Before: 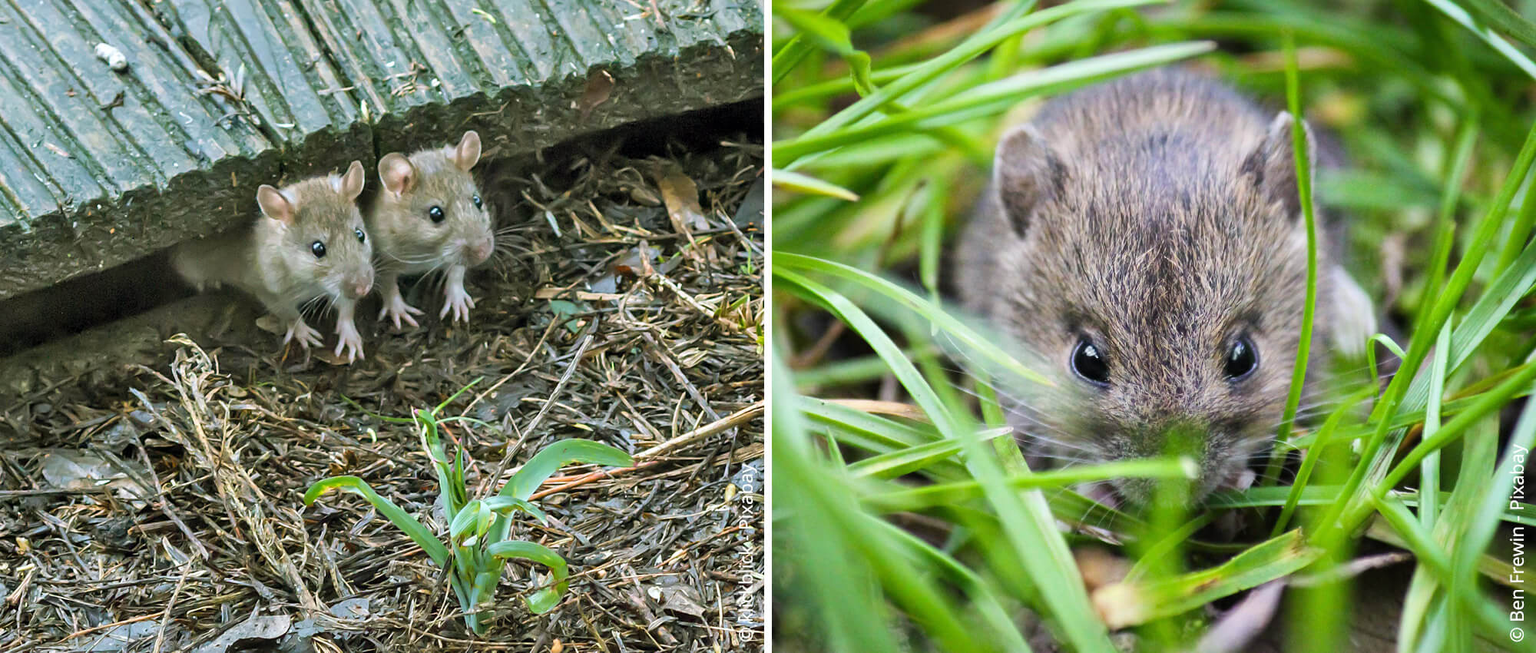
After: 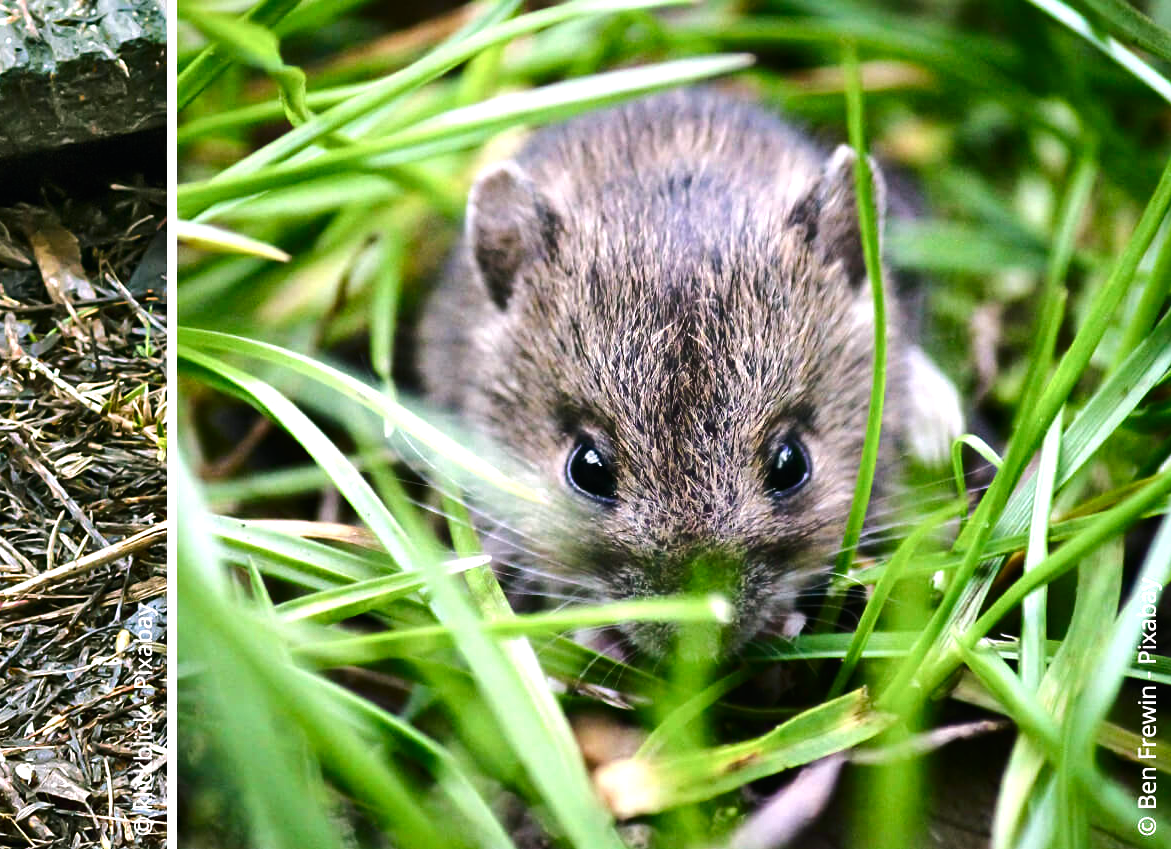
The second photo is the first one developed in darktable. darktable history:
white balance: red 1.009, blue 0.985
color balance rgb: shadows lift › chroma 2%, shadows lift › hue 135.47°, highlights gain › chroma 2%, highlights gain › hue 291.01°, global offset › luminance 0.5%, perceptual saturation grading › global saturation -10.8%, perceptual saturation grading › highlights -26.83%, perceptual saturation grading › shadows 21.25%, perceptual brilliance grading › highlights 17.77%, perceptual brilliance grading › mid-tones 31.71%, perceptual brilliance grading › shadows -31.01%, global vibrance 24.91%
crop: left 41.402%
contrast brightness saturation: contrast 0.07, brightness -0.14, saturation 0.11
